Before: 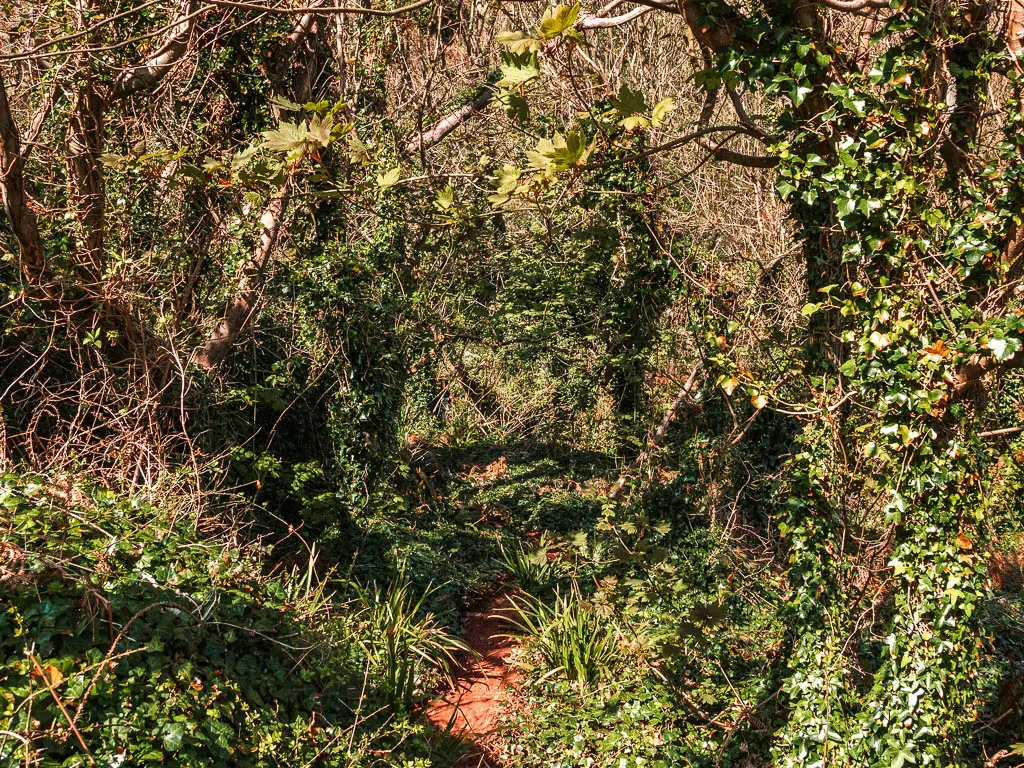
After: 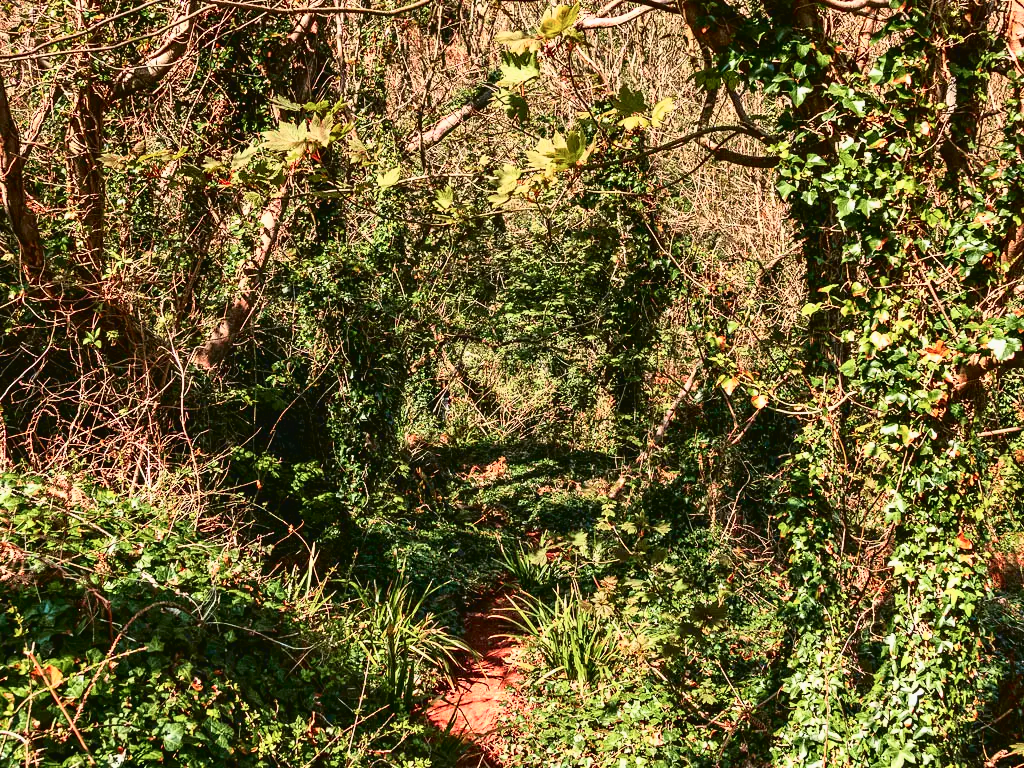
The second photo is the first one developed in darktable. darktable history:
tone curve: curves: ch0 [(0.003, 0.032) (0.037, 0.037) (0.149, 0.117) (0.297, 0.318) (0.41, 0.48) (0.541, 0.649) (0.722, 0.857) (0.875, 0.946) (1, 0.98)]; ch1 [(0, 0) (0.305, 0.325) (0.453, 0.437) (0.482, 0.474) (0.501, 0.498) (0.506, 0.503) (0.559, 0.576) (0.6, 0.635) (0.656, 0.707) (1, 1)]; ch2 [(0, 0) (0.323, 0.277) (0.408, 0.399) (0.45, 0.48) (0.499, 0.502) (0.515, 0.532) (0.573, 0.602) (0.653, 0.675) (0.75, 0.756) (1, 1)], color space Lab, independent channels, preserve colors none
